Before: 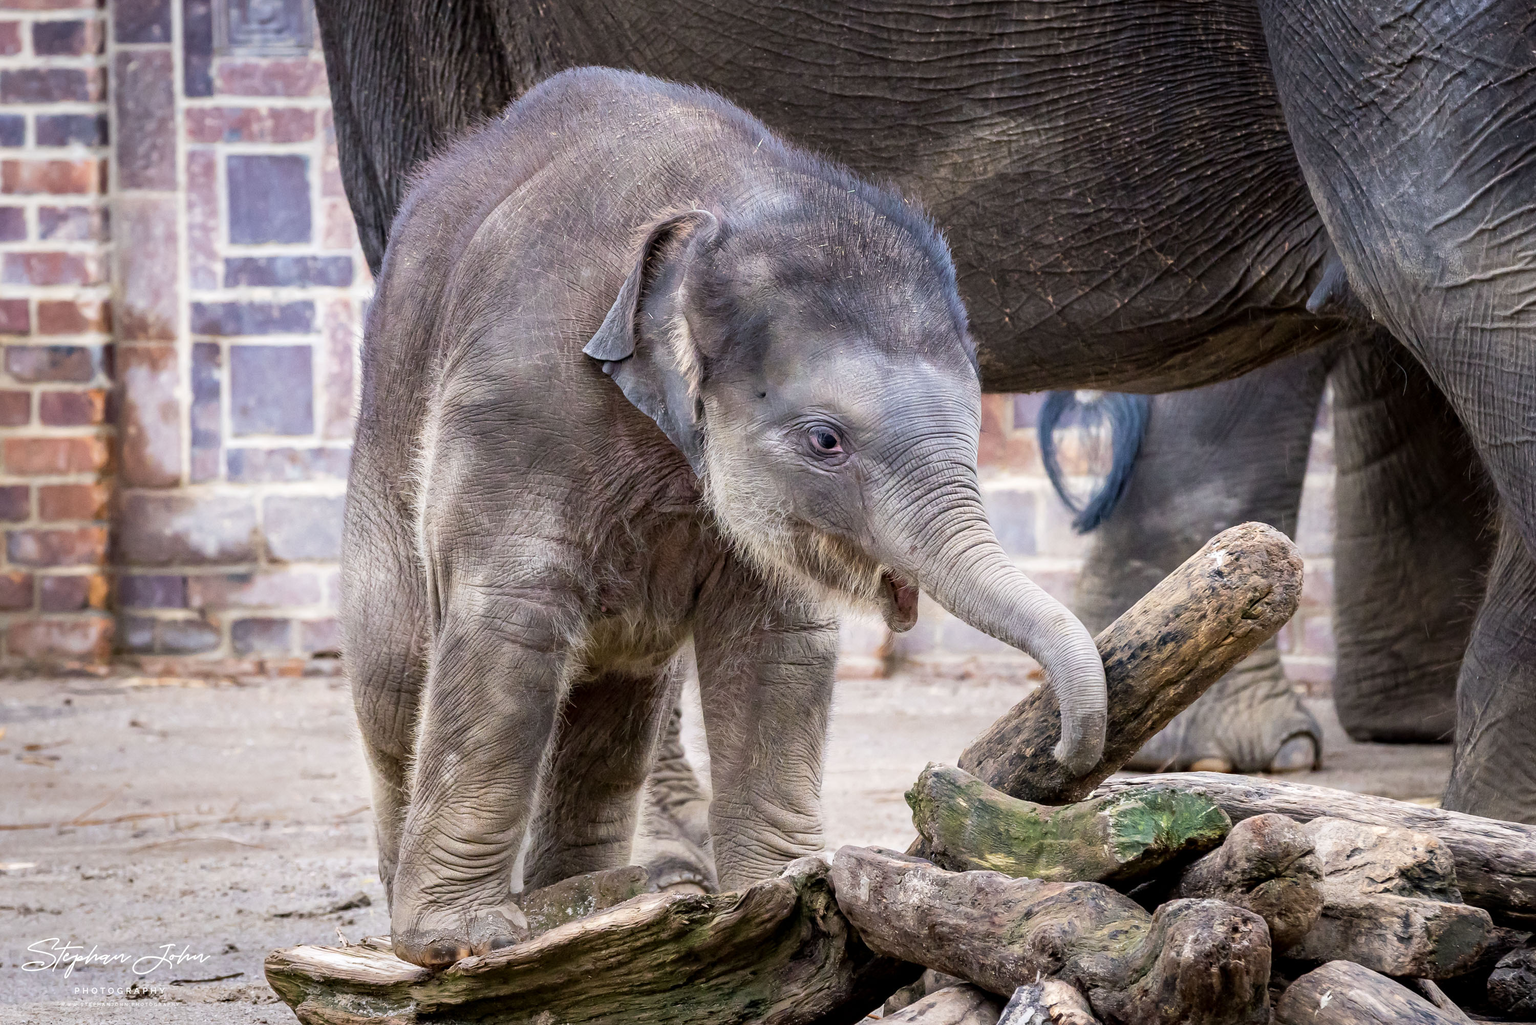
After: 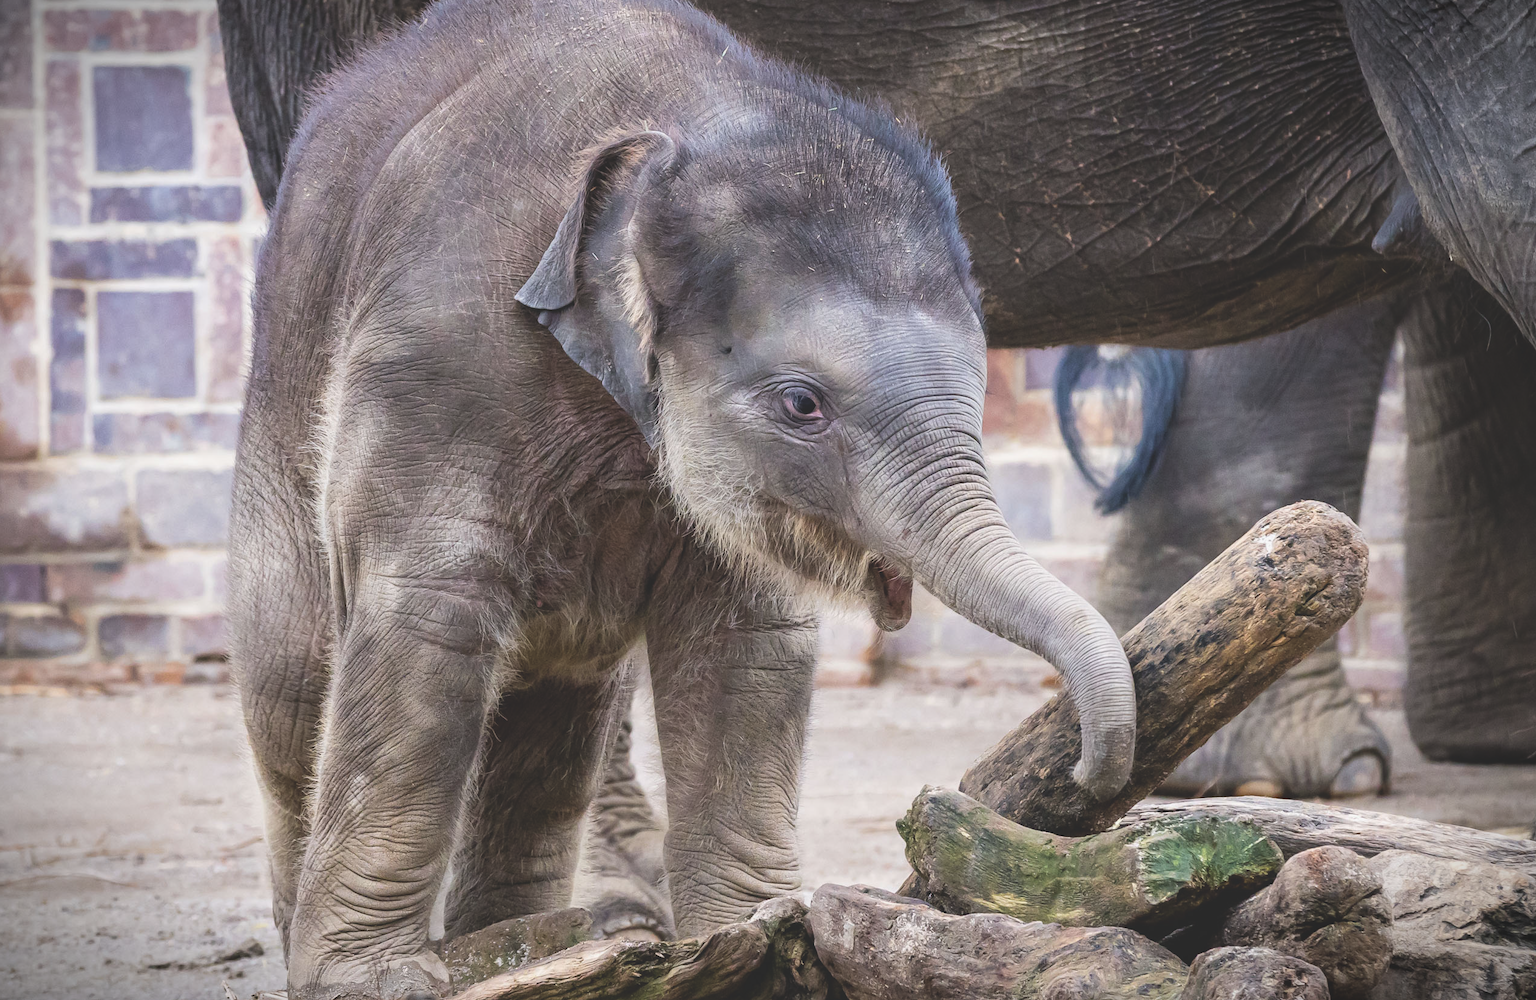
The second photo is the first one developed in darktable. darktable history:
vignetting: fall-off start 99.47%, brightness -0.818, width/height ratio 1.31
crop and rotate: left 9.691%, top 9.714%, right 5.892%, bottom 7.857%
exposure: black level correction -0.025, exposure -0.117 EV, compensate highlight preservation false
